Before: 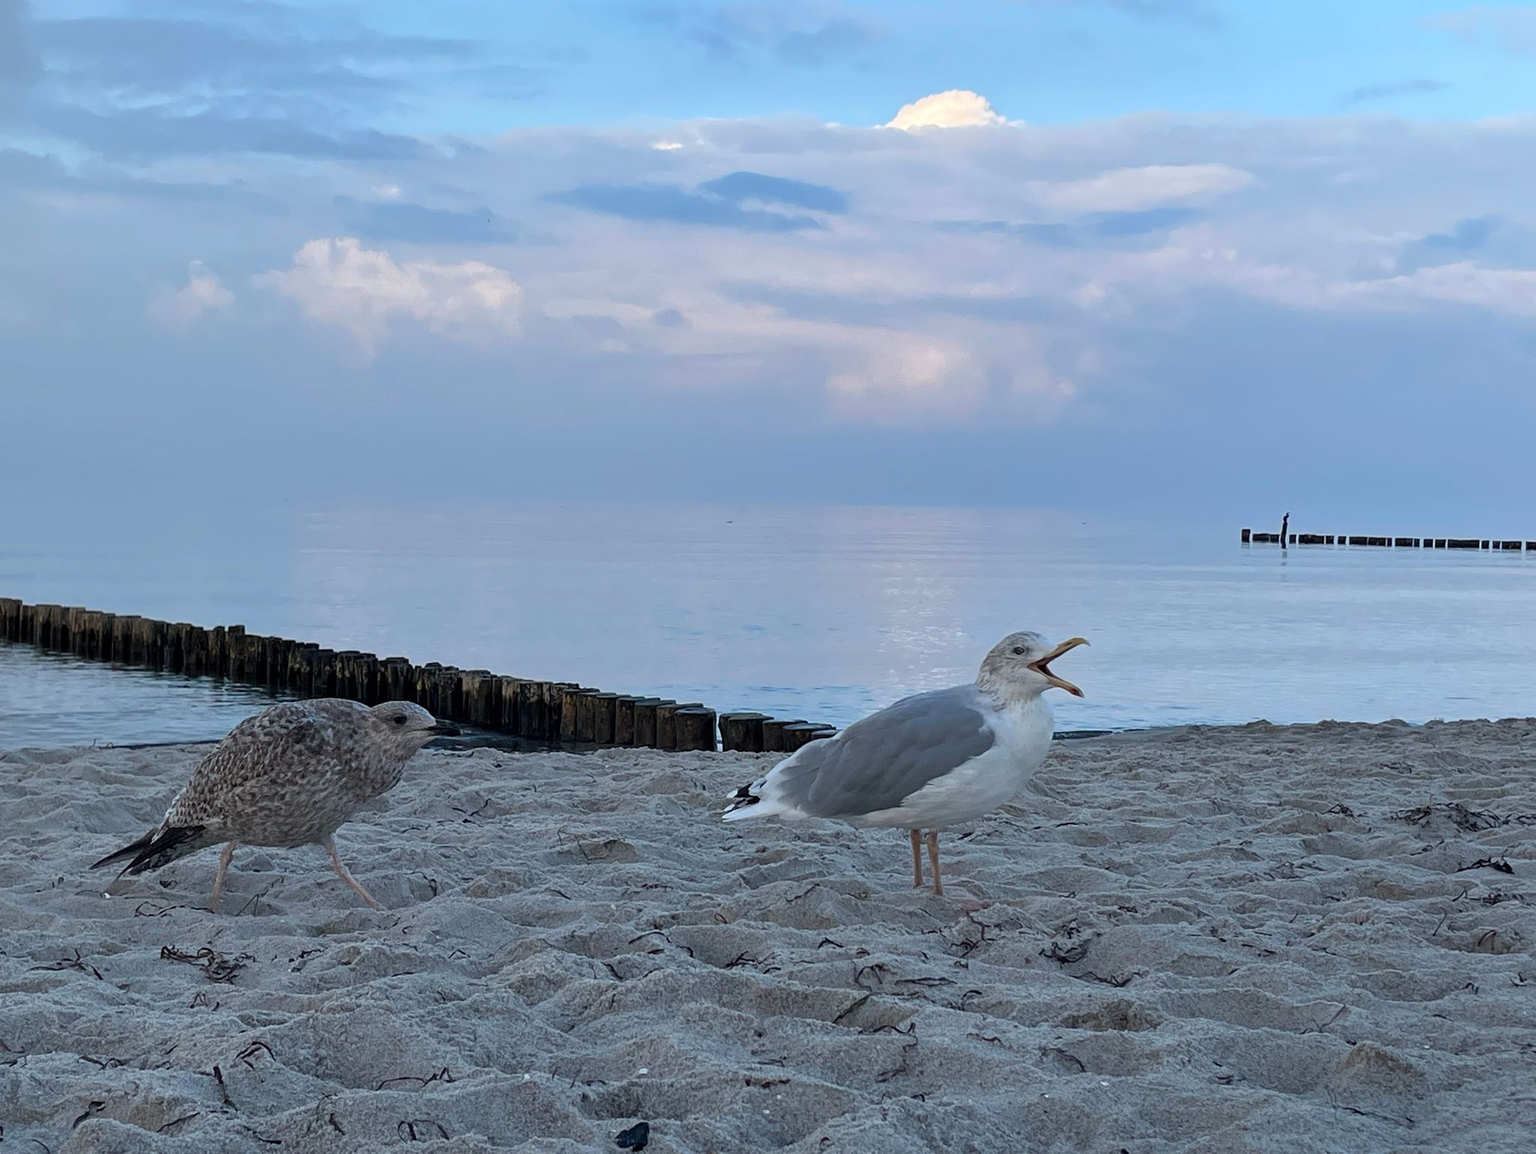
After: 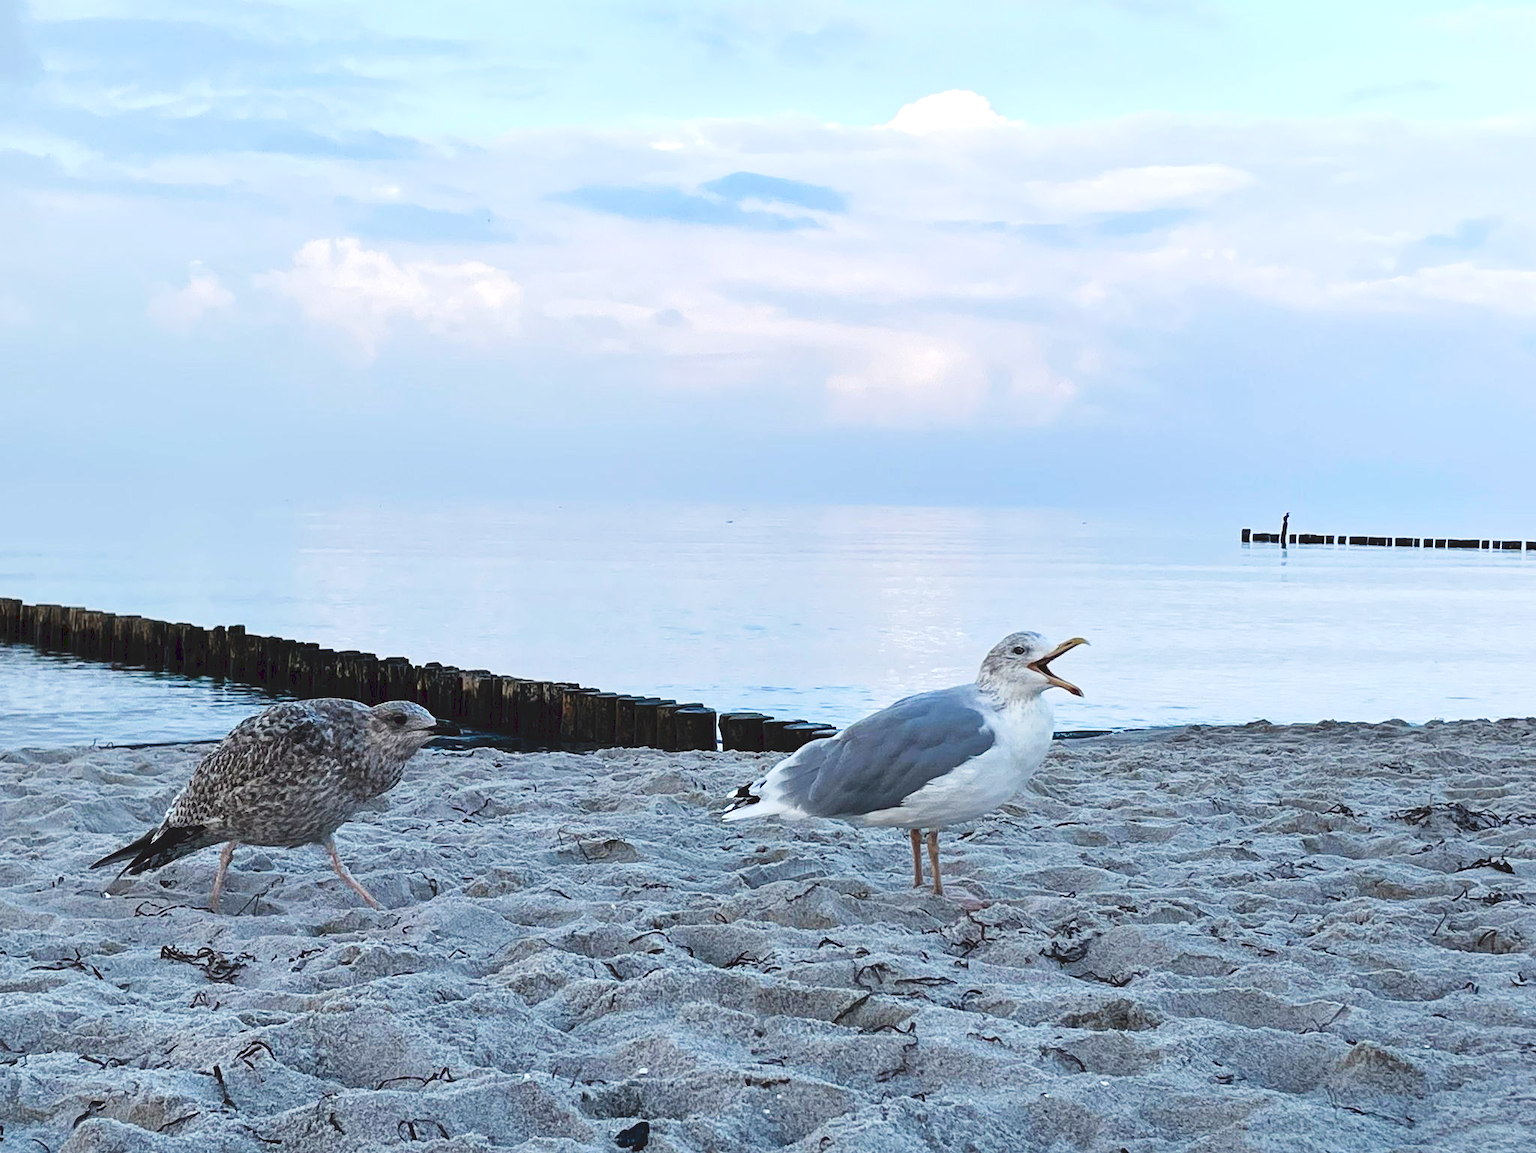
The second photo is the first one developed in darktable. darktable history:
exposure: exposure 0.6 EV, compensate highlight preservation false
tone curve: curves: ch0 [(0, 0) (0.003, 0.103) (0.011, 0.103) (0.025, 0.105) (0.044, 0.108) (0.069, 0.108) (0.1, 0.111) (0.136, 0.121) (0.177, 0.145) (0.224, 0.174) (0.277, 0.223) (0.335, 0.289) (0.399, 0.374) (0.468, 0.47) (0.543, 0.579) (0.623, 0.687) (0.709, 0.787) (0.801, 0.879) (0.898, 0.942) (1, 1)], preserve colors none
